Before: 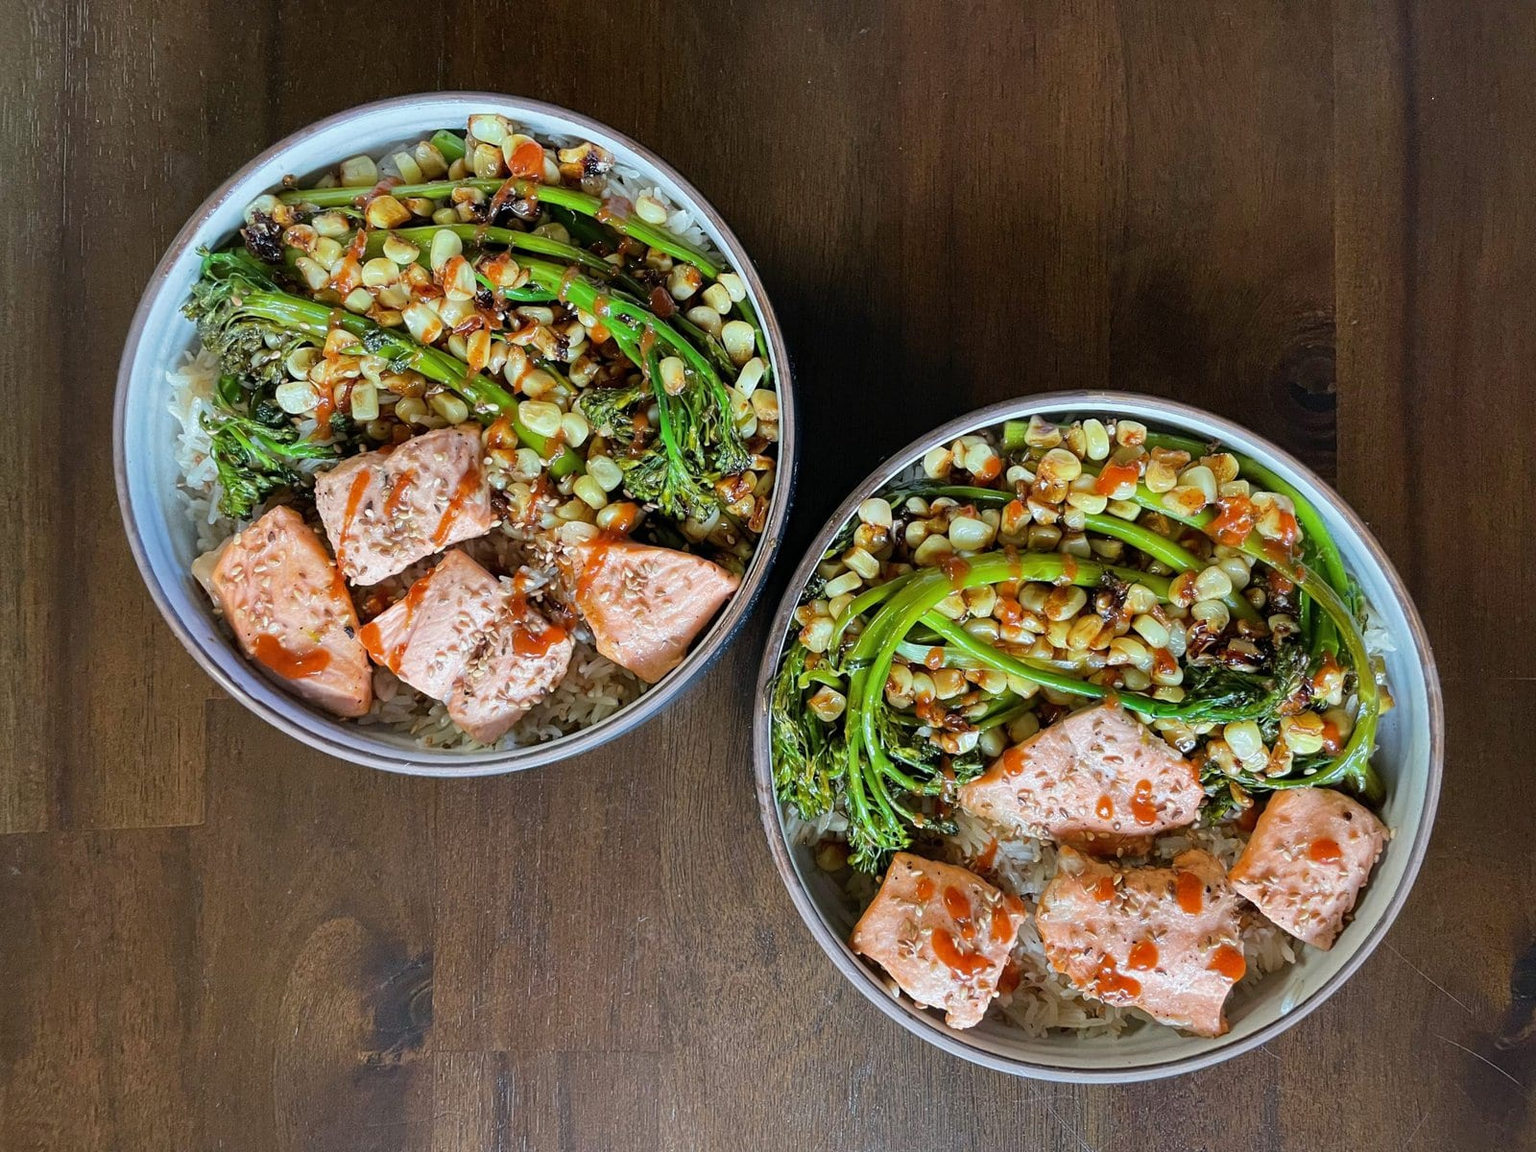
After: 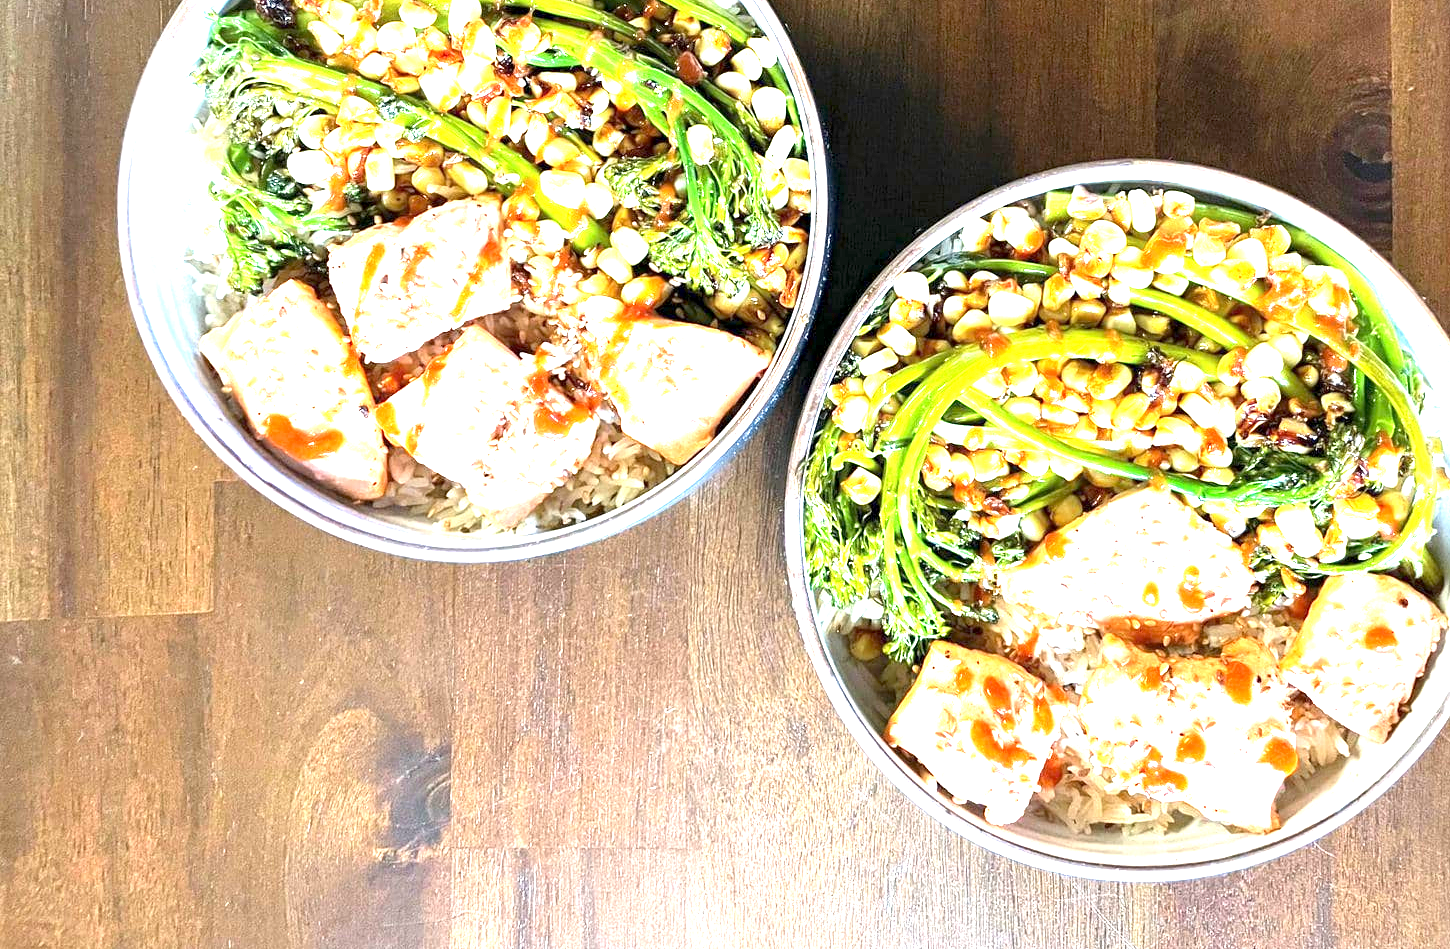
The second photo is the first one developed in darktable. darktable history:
crop: top 20.634%, right 9.341%, bottom 0.215%
exposure: black level correction 0.001, exposure 2.516 EV, compensate highlight preservation false
